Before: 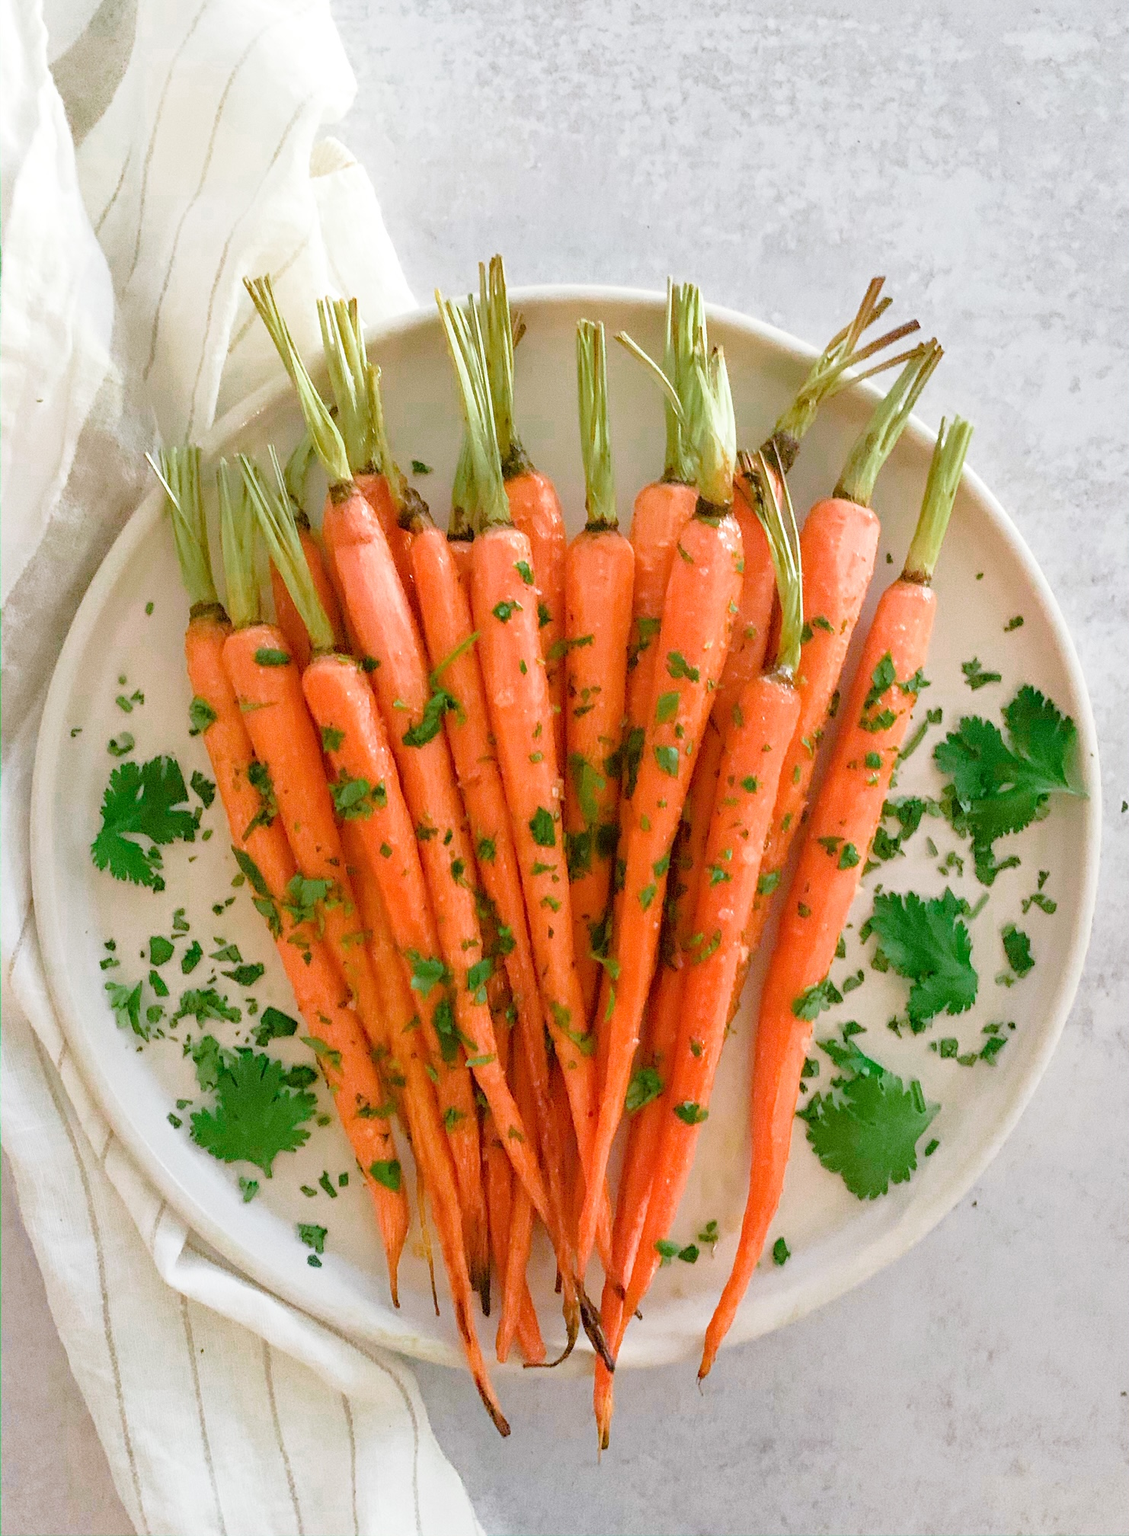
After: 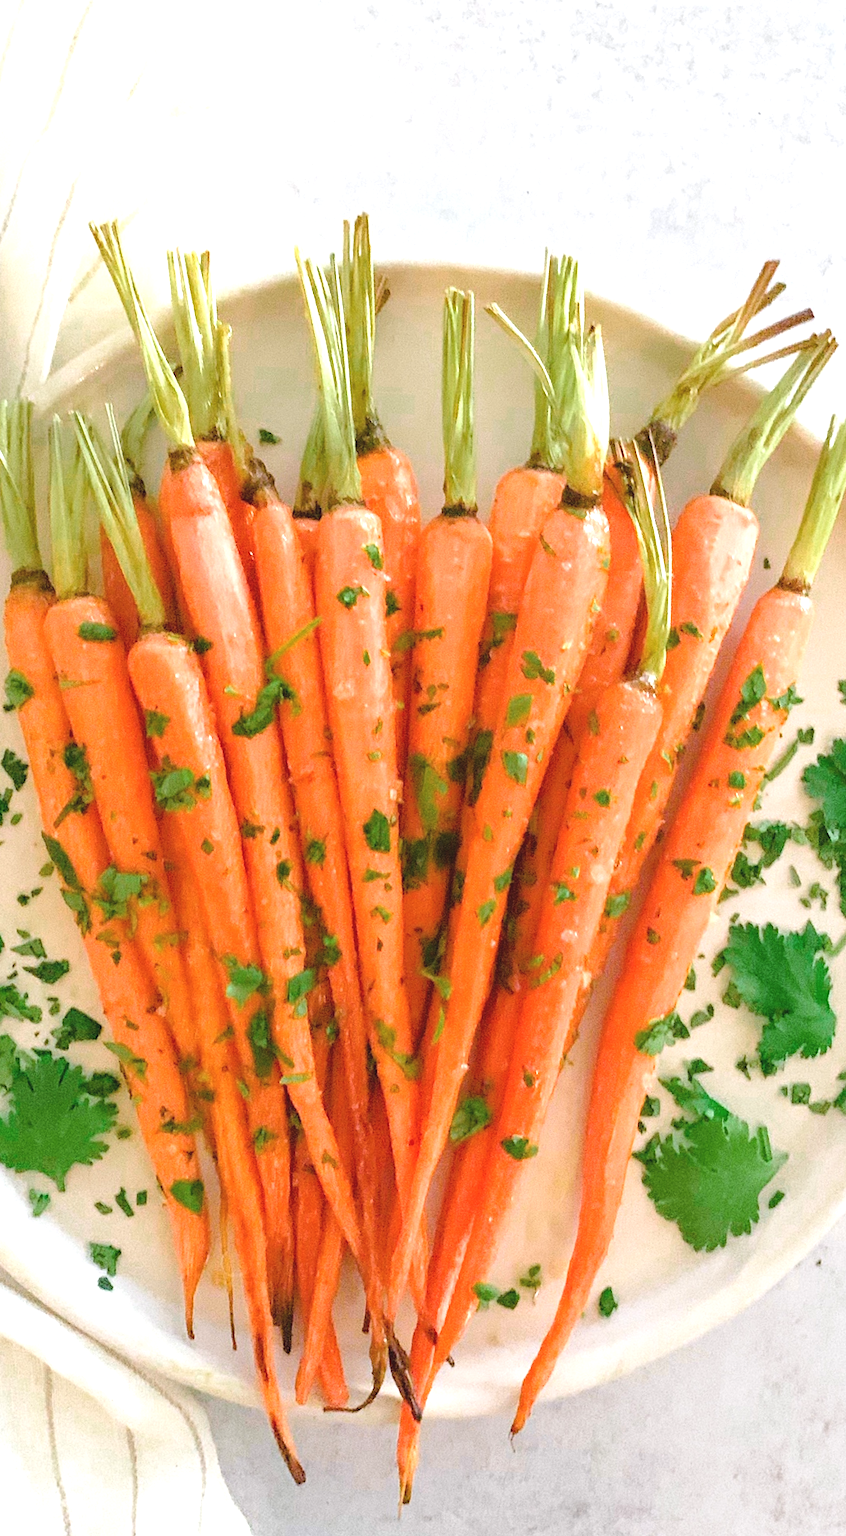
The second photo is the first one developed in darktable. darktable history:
exposure: black level correction -0.005, exposure 0.622 EV, compensate highlight preservation false
crop and rotate: angle -3.27°, left 14.277%, top 0.028%, right 10.766%, bottom 0.028%
